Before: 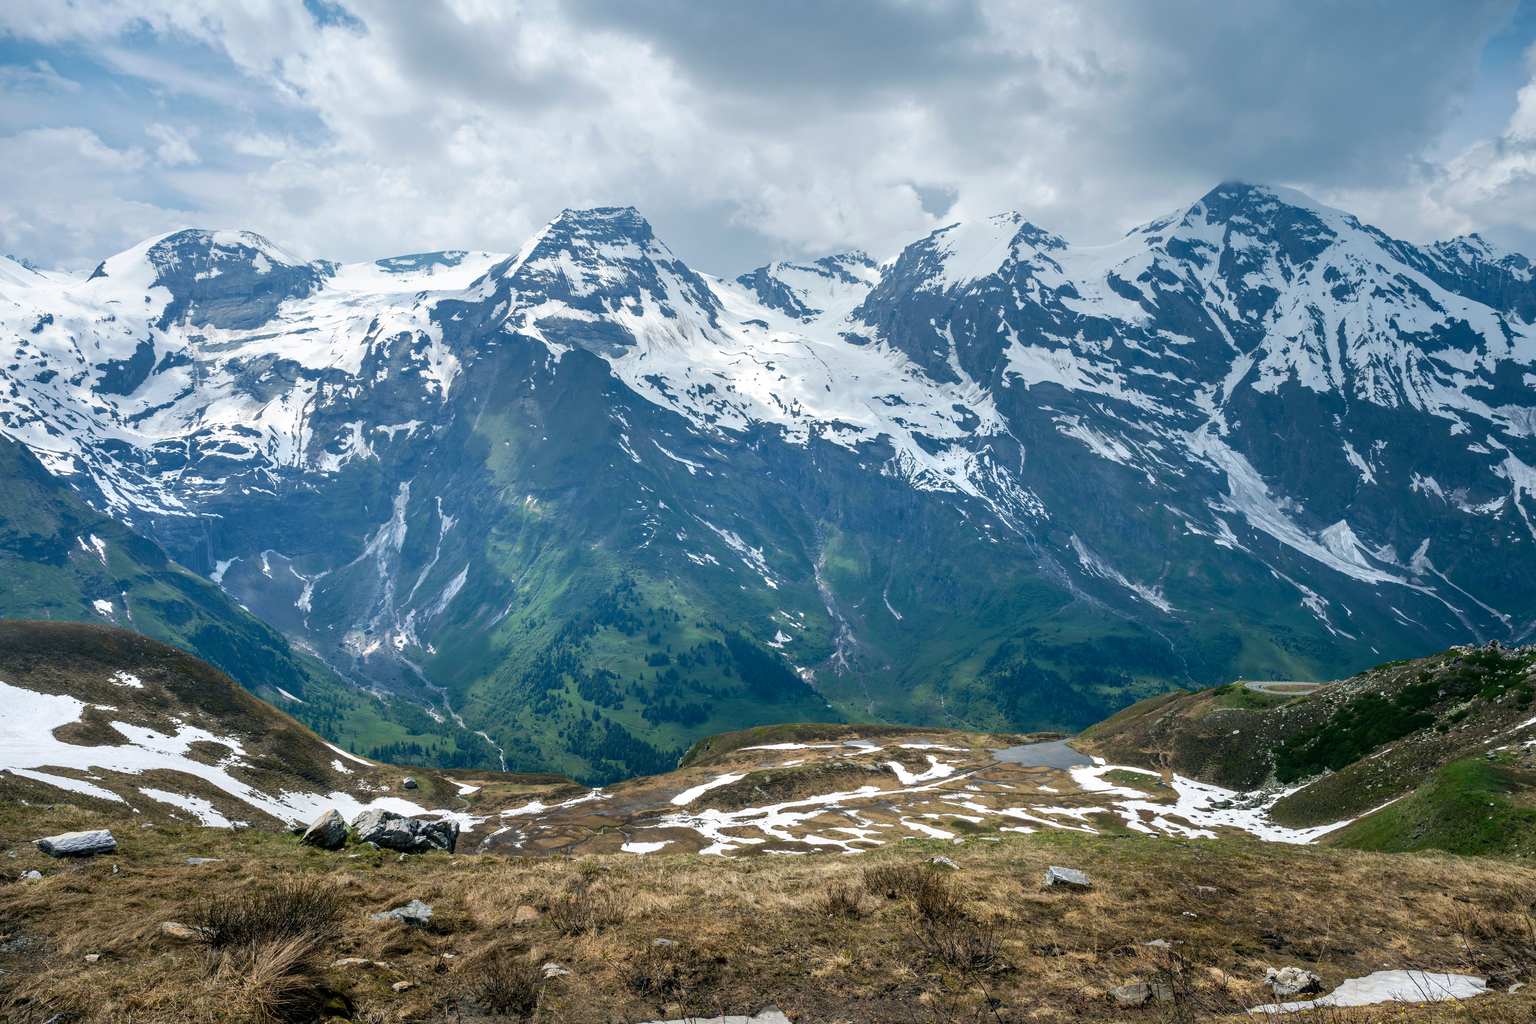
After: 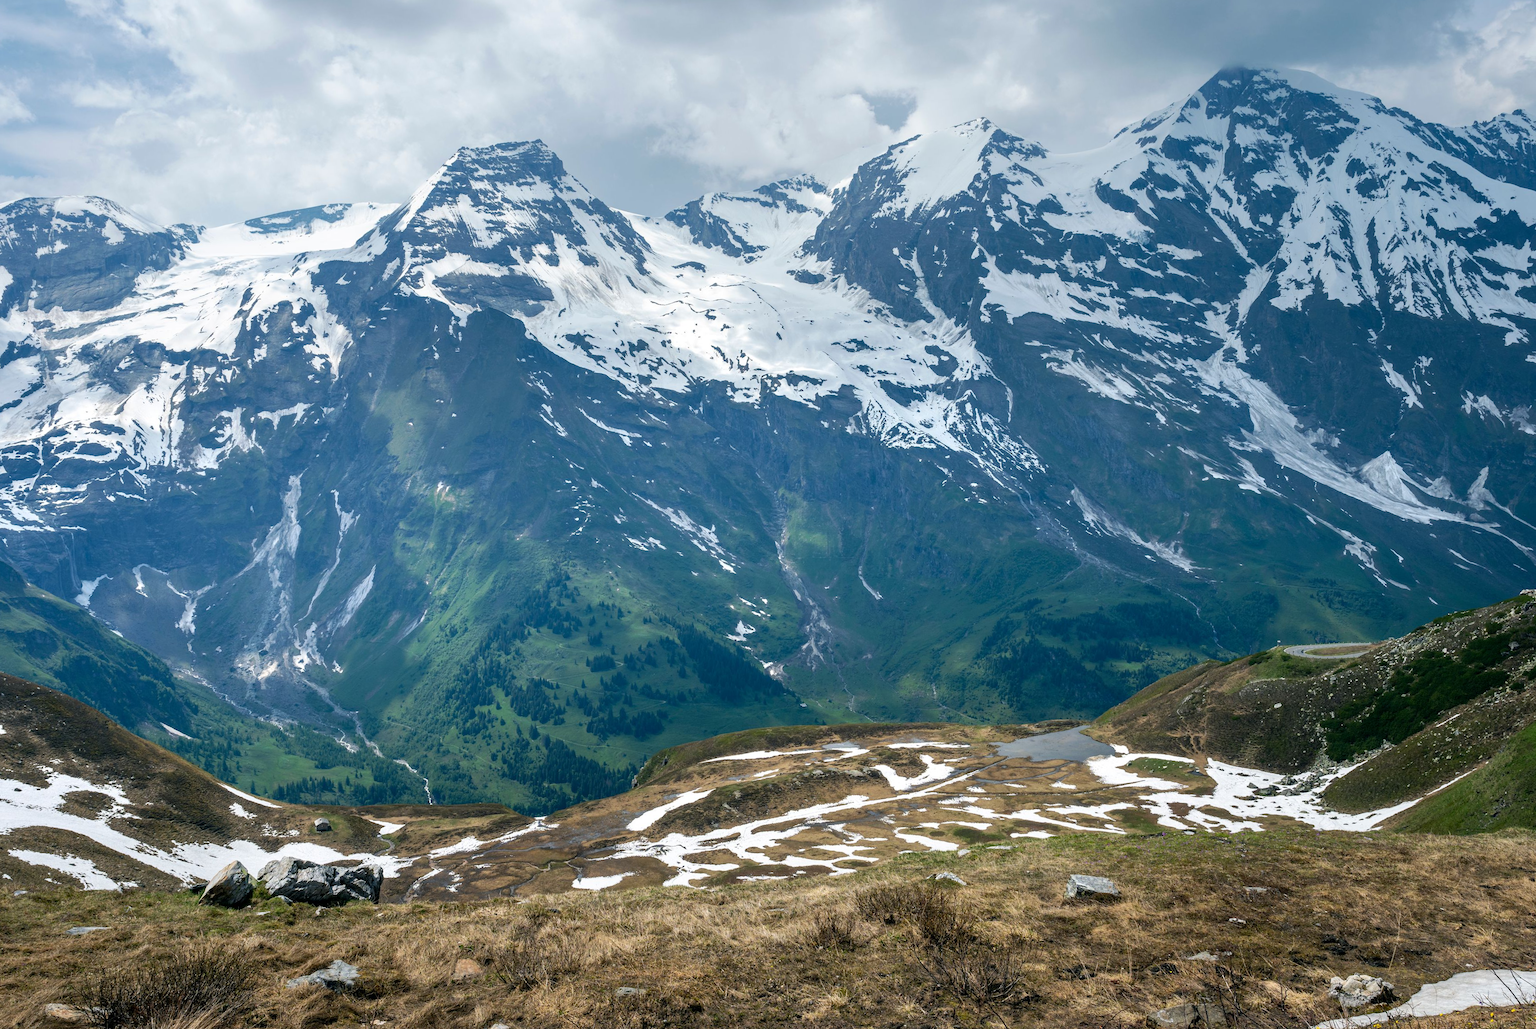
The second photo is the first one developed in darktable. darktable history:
crop and rotate: angle 3.57°, left 6.135%, top 5.685%
